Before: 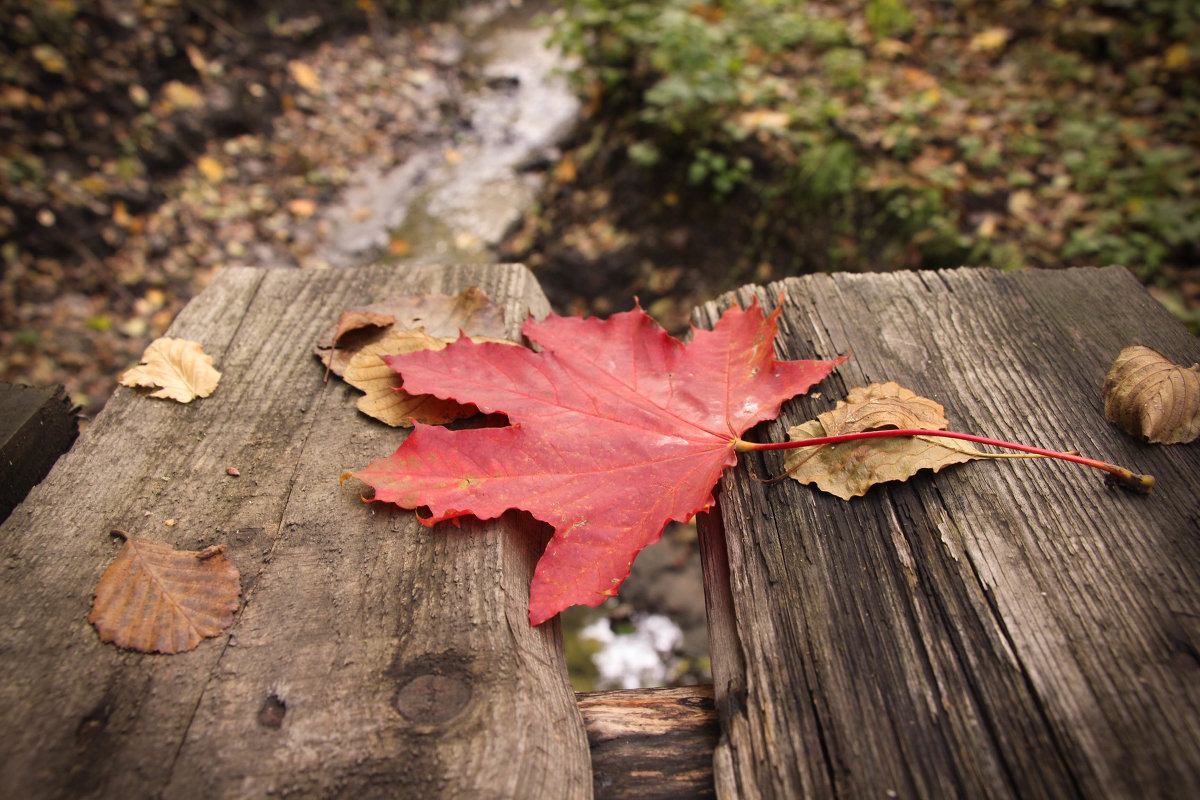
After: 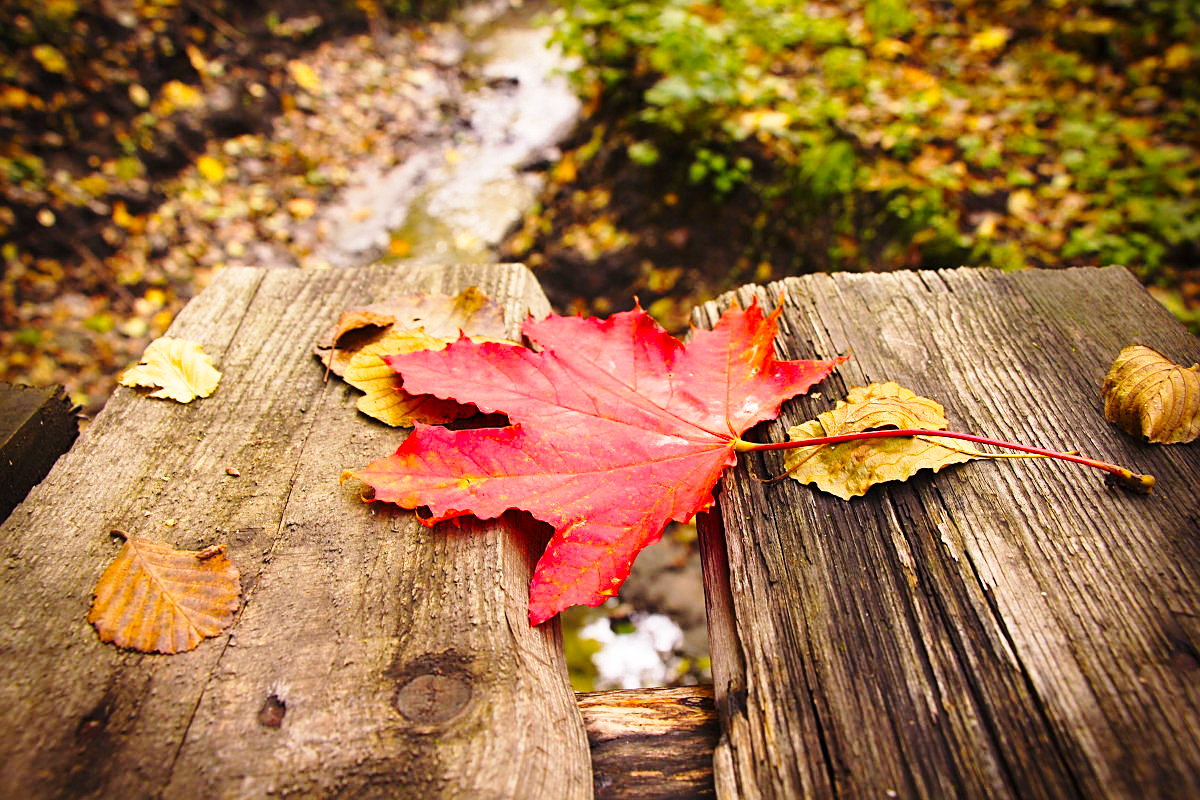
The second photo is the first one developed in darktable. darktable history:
local contrast: mode bilateral grid, contrast 15, coarseness 36, detail 105%, midtone range 0.2
sharpen: on, module defaults
color balance rgb: linear chroma grading › global chroma 15%, perceptual saturation grading › global saturation 30%
base curve: curves: ch0 [(0, 0) (0.028, 0.03) (0.121, 0.232) (0.46, 0.748) (0.859, 0.968) (1, 1)], preserve colors none
